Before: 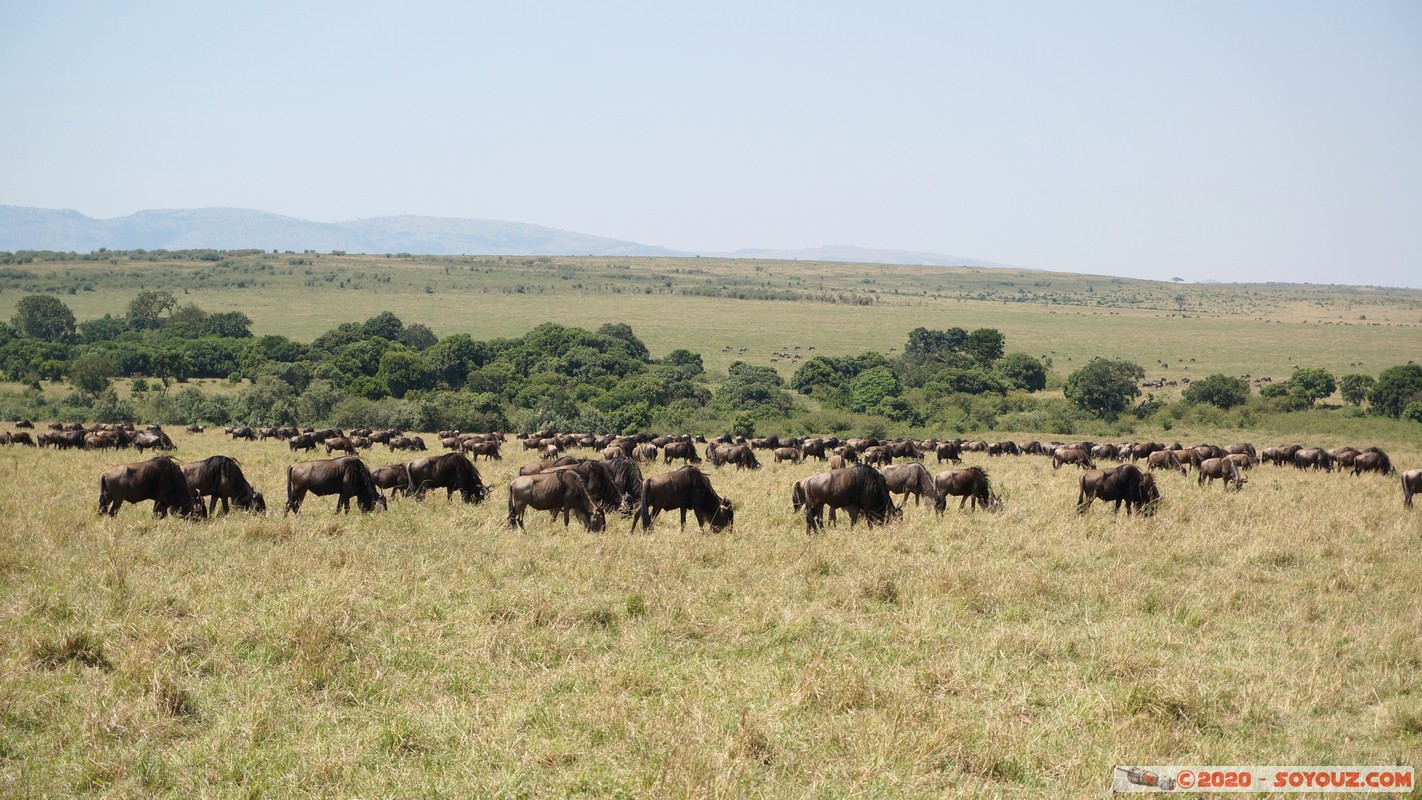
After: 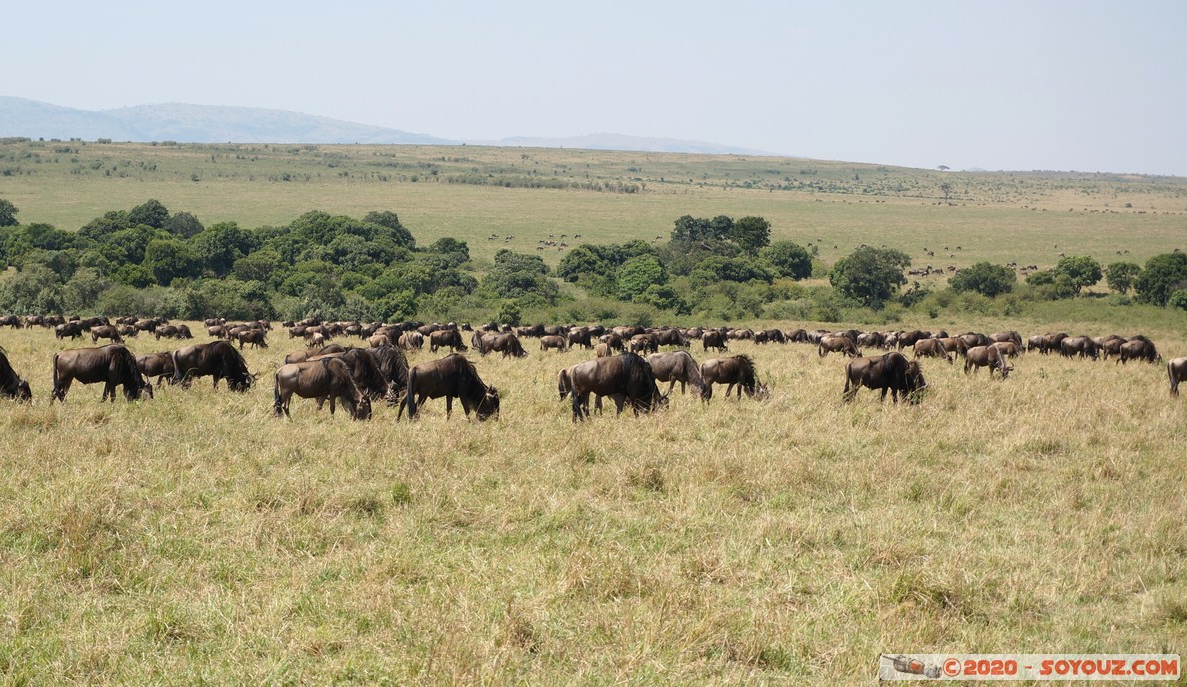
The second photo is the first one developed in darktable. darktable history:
crop: left 16.478%, top 14.057%
